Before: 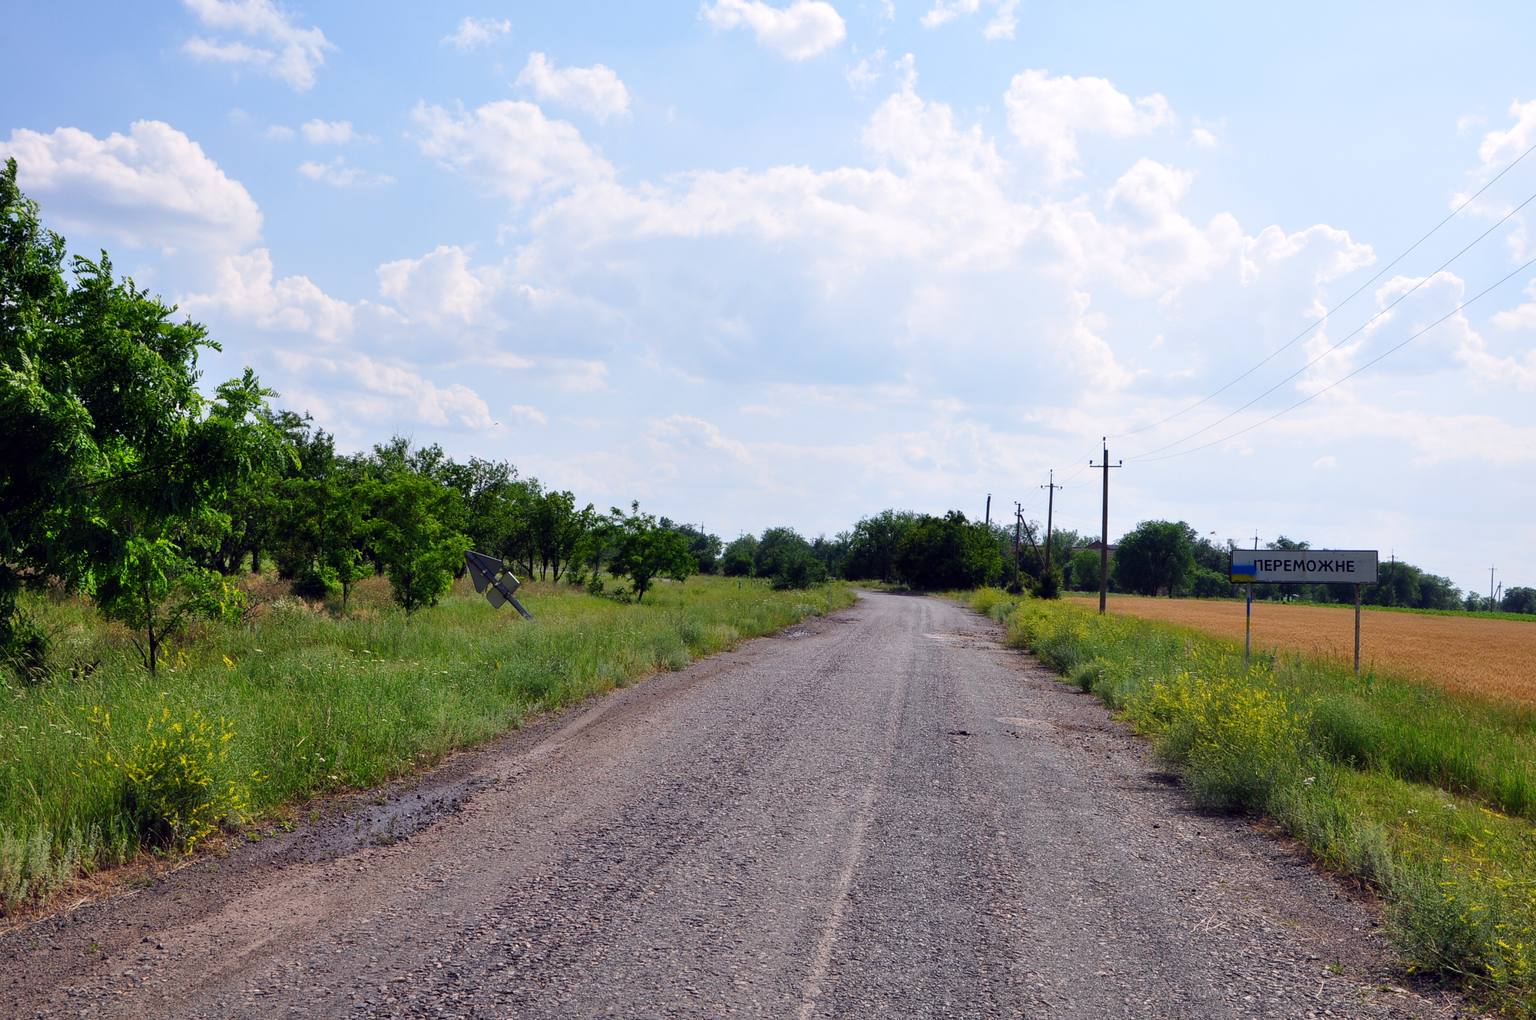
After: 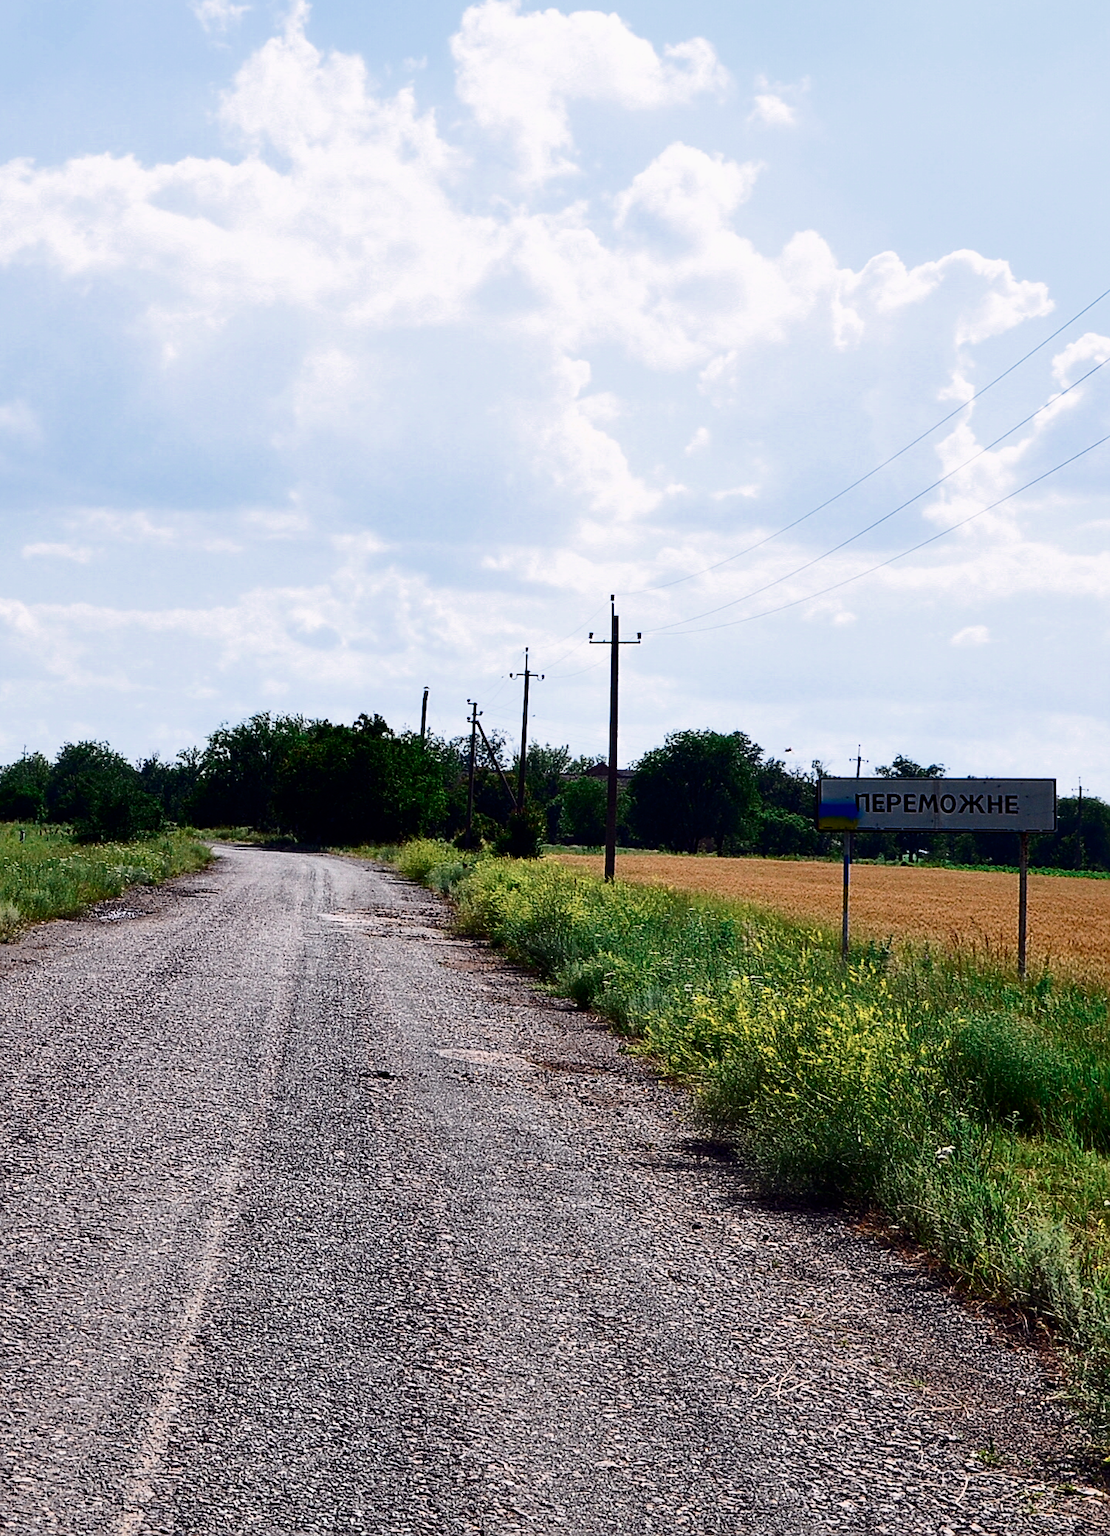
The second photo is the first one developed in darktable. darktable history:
shadows and highlights: shadows 36.77, highlights -28.08, soften with gaussian
filmic rgb: black relative exposure -9.43 EV, white relative exposure 3.06 EV, threshold 3.01 EV, hardness 6.1, enable highlight reconstruction true
haze removal: compatibility mode true, adaptive false
crop: left 47.297%, top 6.916%, right 8.028%
color zones: curves: ch0 [(0, 0.5) (0.125, 0.4) (0.25, 0.5) (0.375, 0.4) (0.5, 0.4) (0.625, 0.35) (0.75, 0.35) (0.875, 0.5)]; ch1 [(0, 0.35) (0.125, 0.45) (0.25, 0.35) (0.375, 0.35) (0.5, 0.35) (0.625, 0.35) (0.75, 0.45) (0.875, 0.35)]; ch2 [(0, 0.6) (0.125, 0.5) (0.25, 0.5) (0.375, 0.6) (0.5, 0.6) (0.625, 0.5) (0.75, 0.5) (0.875, 0.5)]
contrast brightness saturation: contrast 0.414, brightness 0.042, saturation 0.248
sharpen: on, module defaults
